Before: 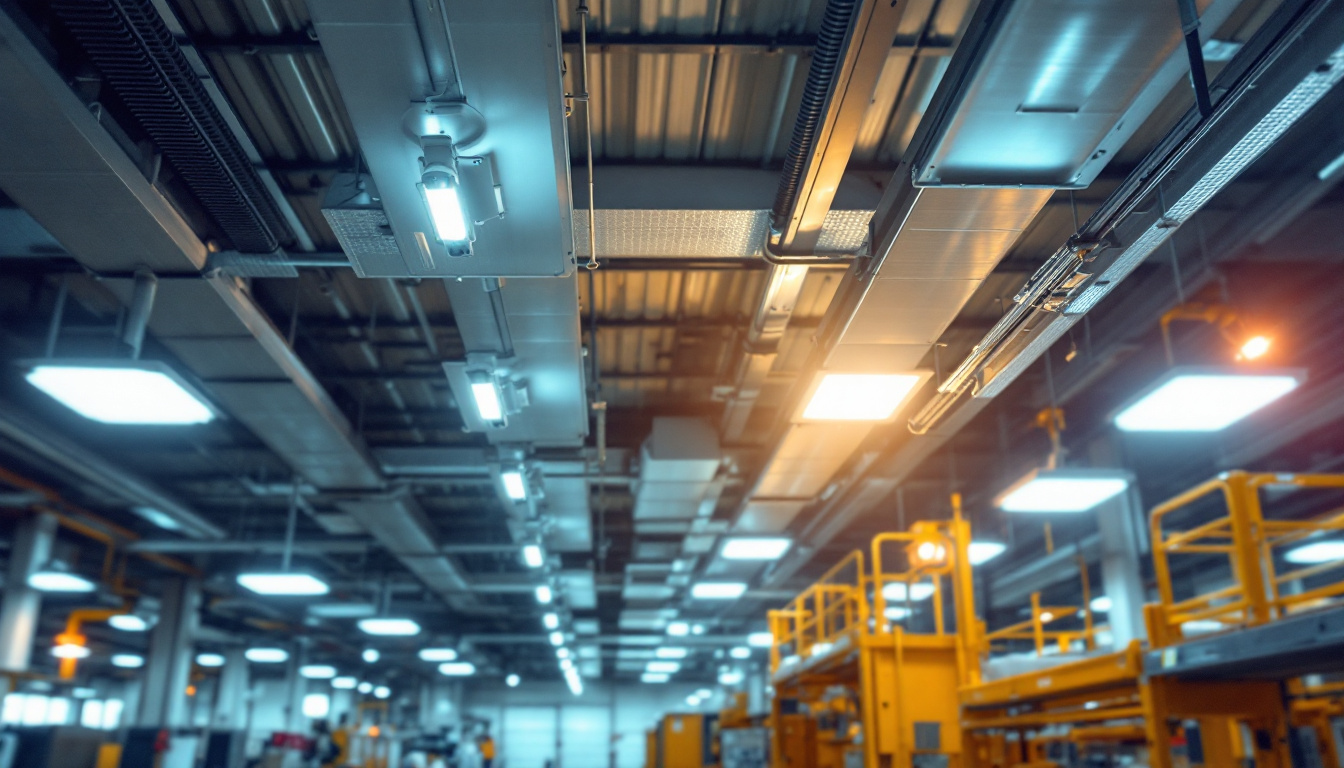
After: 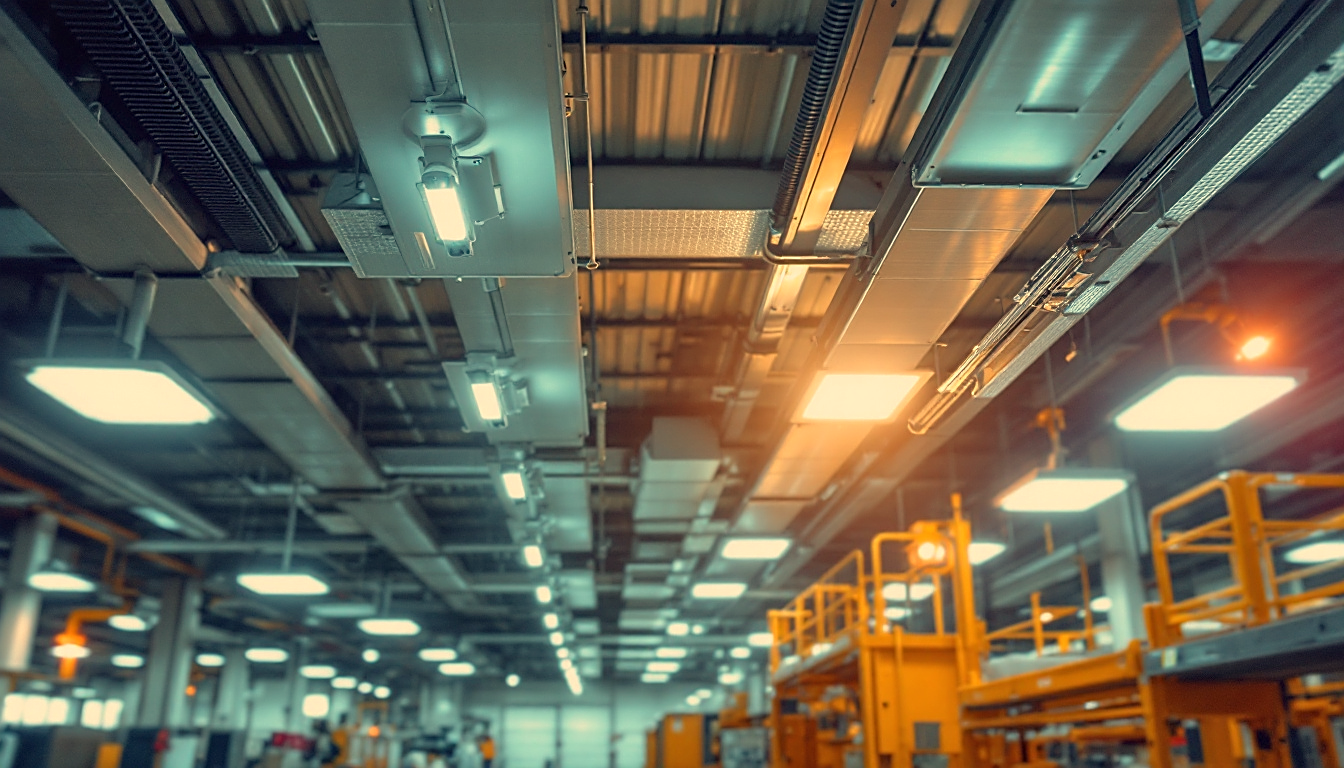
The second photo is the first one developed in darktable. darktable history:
white balance: red 1.138, green 0.996, blue 0.812
exposure: exposure 0.15 EV, compensate highlight preservation false
sharpen: amount 0.6
tone equalizer: -8 EV 0.25 EV, -7 EV 0.417 EV, -6 EV 0.417 EV, -5 EV 0.25 EV, -3 EV -0.25 EV, -2 EV -0.417 EV, -1 EV -0.417 EV, +0 EV -0.25 EV, edges refinement/feathering 500, mask exposure compensation -1.57 EV, preserve details guided filter
